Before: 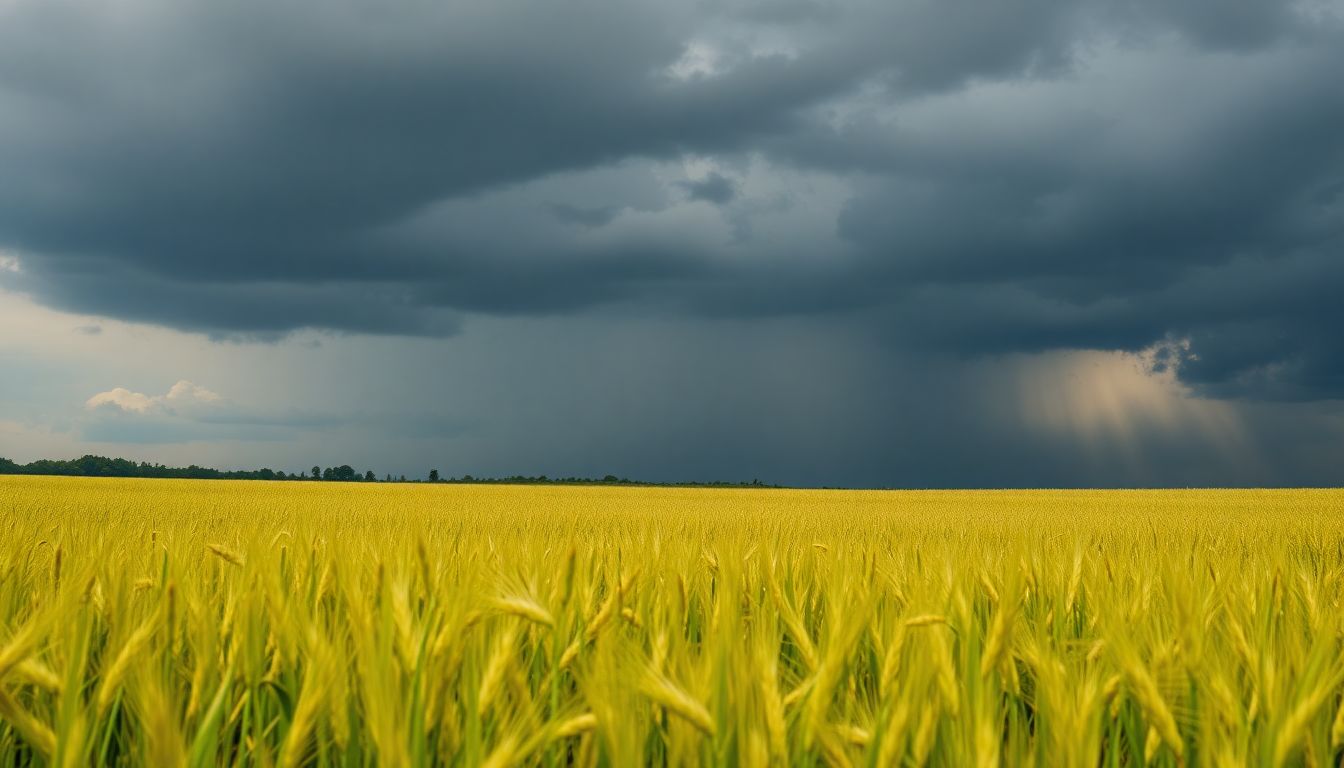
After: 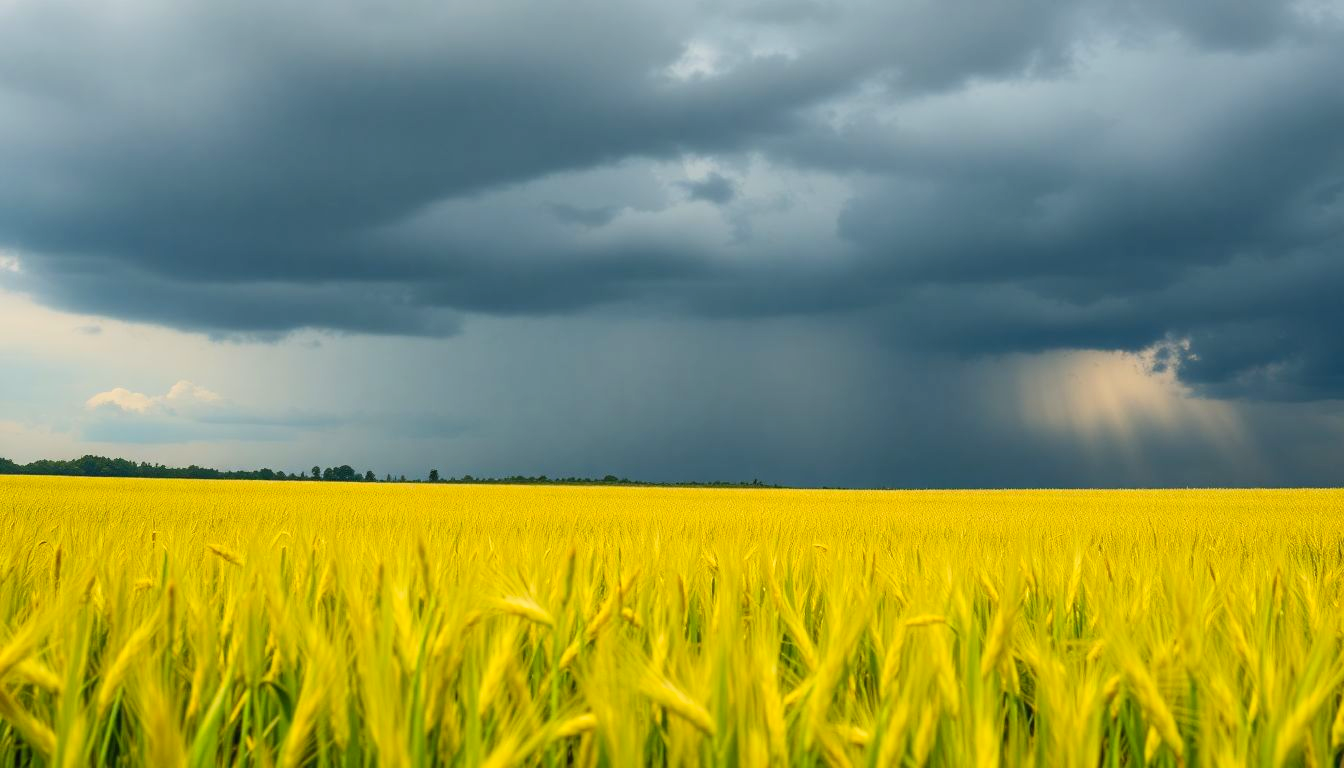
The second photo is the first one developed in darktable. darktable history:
contrast brightness saturation: contrast 0.203, brightness 0.164, saturation 0.229
